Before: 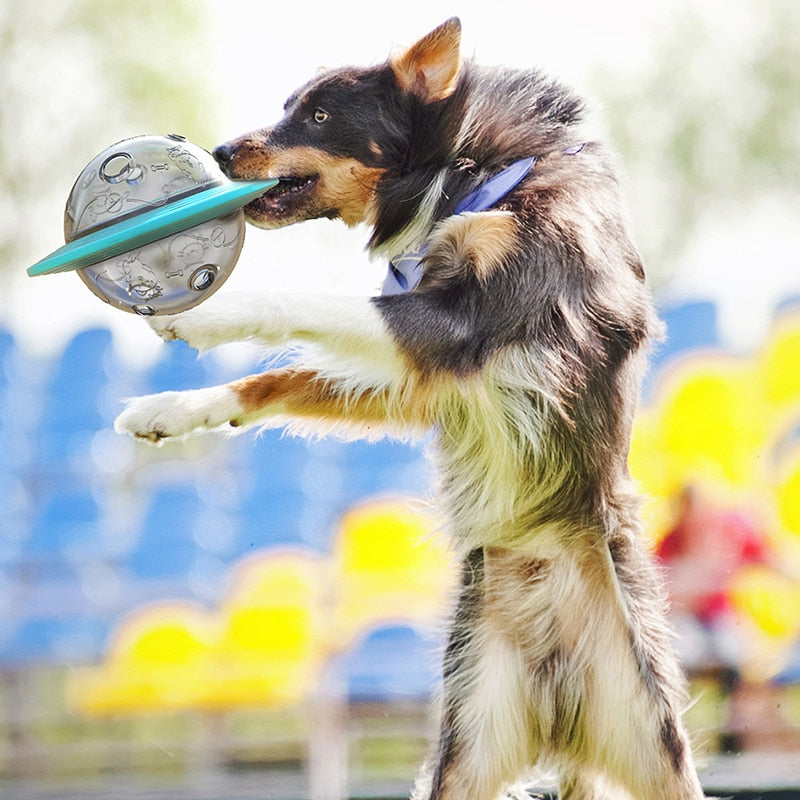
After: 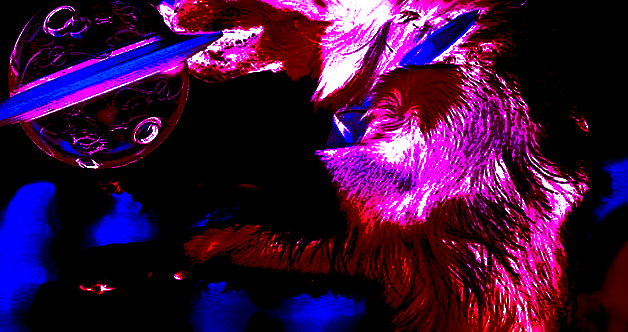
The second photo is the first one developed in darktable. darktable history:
sharpen: radius 4
white balance: red 8, blue 8
crop: left 7.036%, top 18.398%, right 14.379%, bottom 40.043%
bloom: threshold 82.5%, strength 16.25%
